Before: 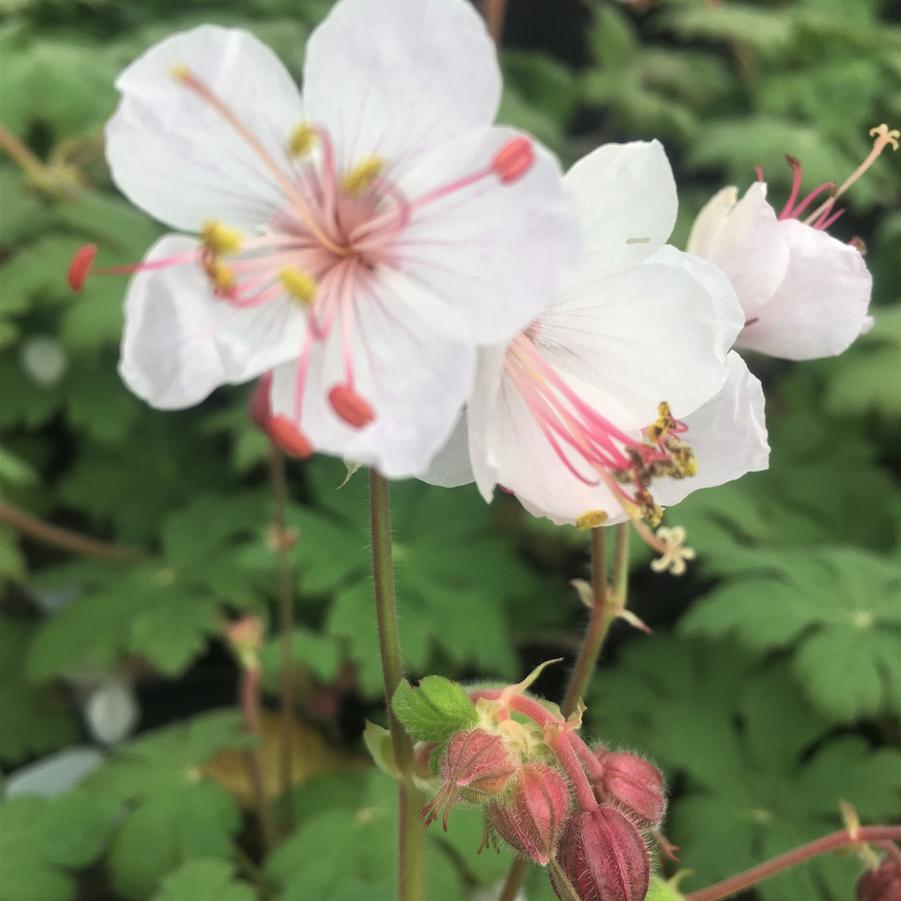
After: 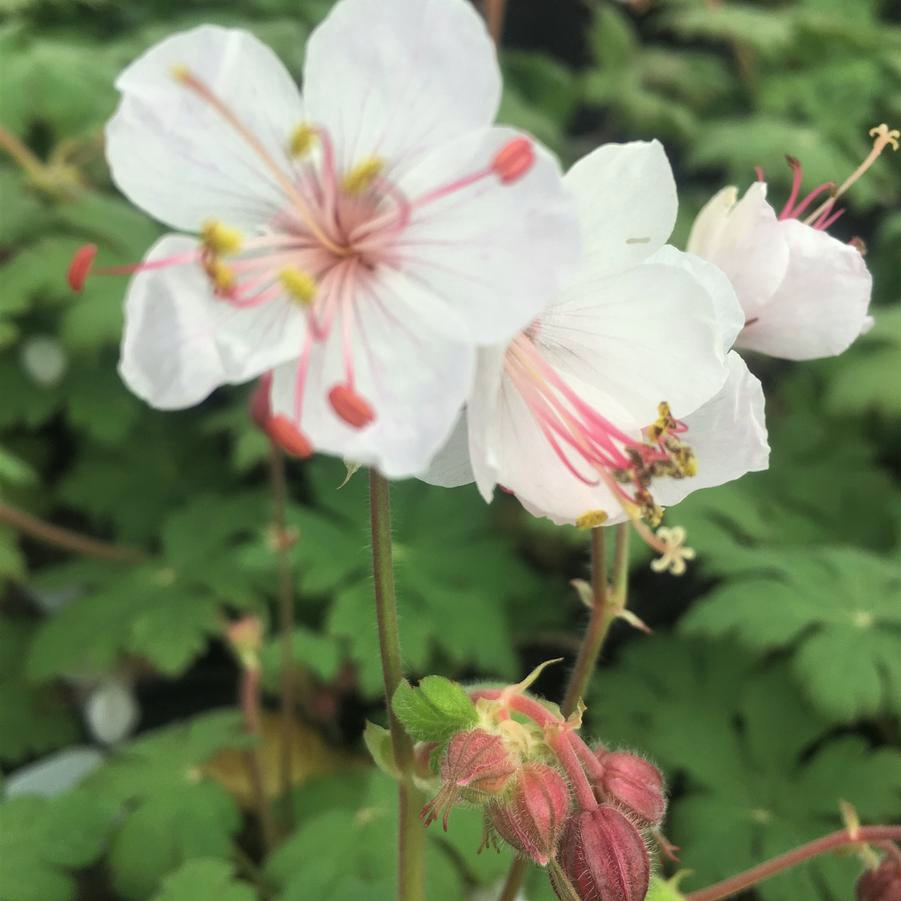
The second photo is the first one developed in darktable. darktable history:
color correction: highlights a* -2.64, highlights b* 2.38
base curve: preserve colors none
